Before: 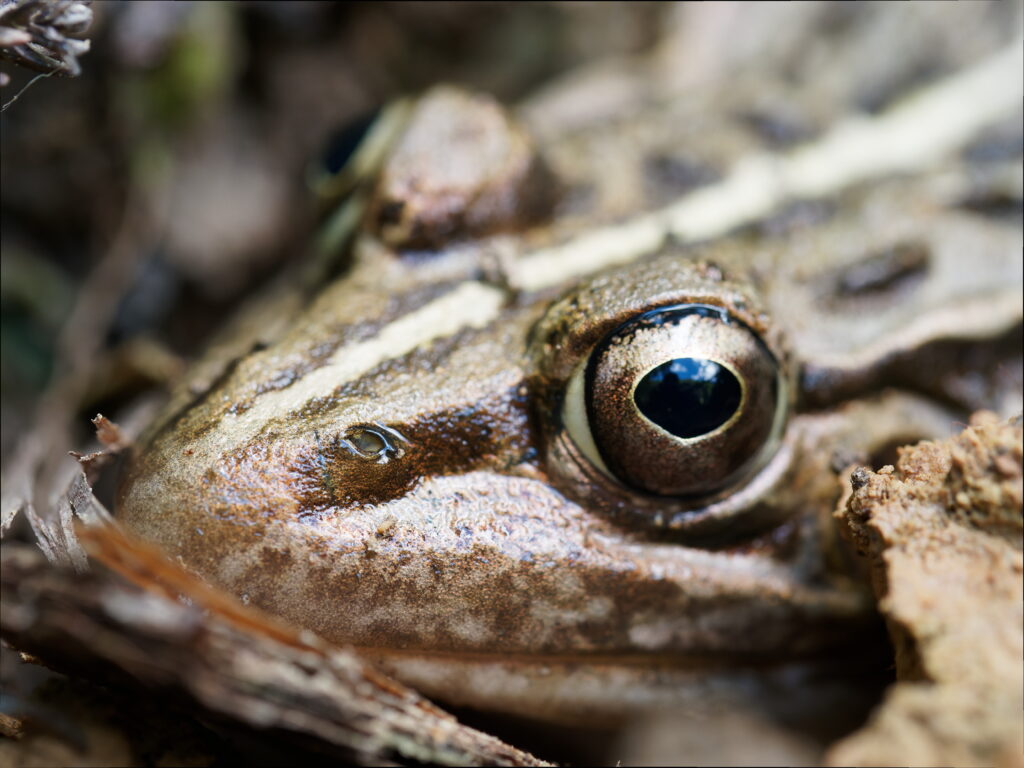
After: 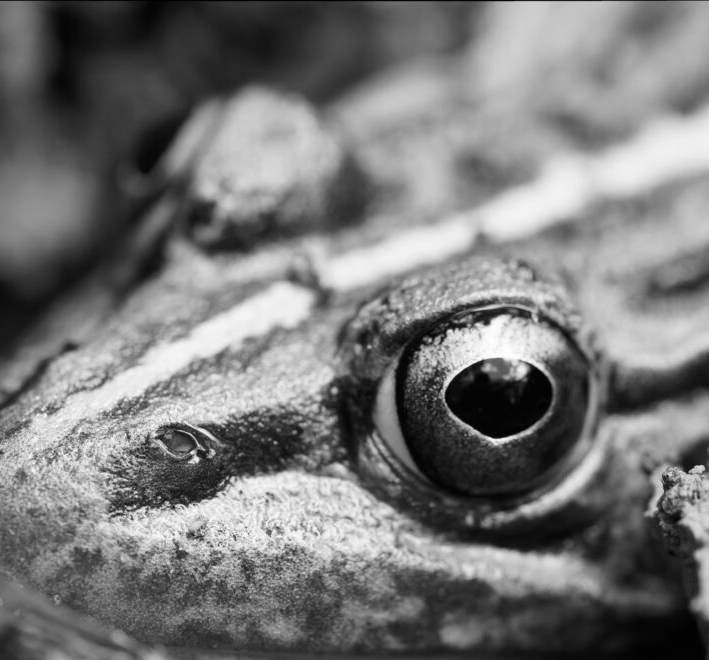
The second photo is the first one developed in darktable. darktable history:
color correction: highlights a* -5.94, highlights b* 11.19
contrast brightness saturation: contrast 0.06, brightness -0.01, saturation -0.23
velvia: on, module defaults
monochrome: on, module defaults
crop: left 18.479%, right 12.2%, bottom 13.971%
